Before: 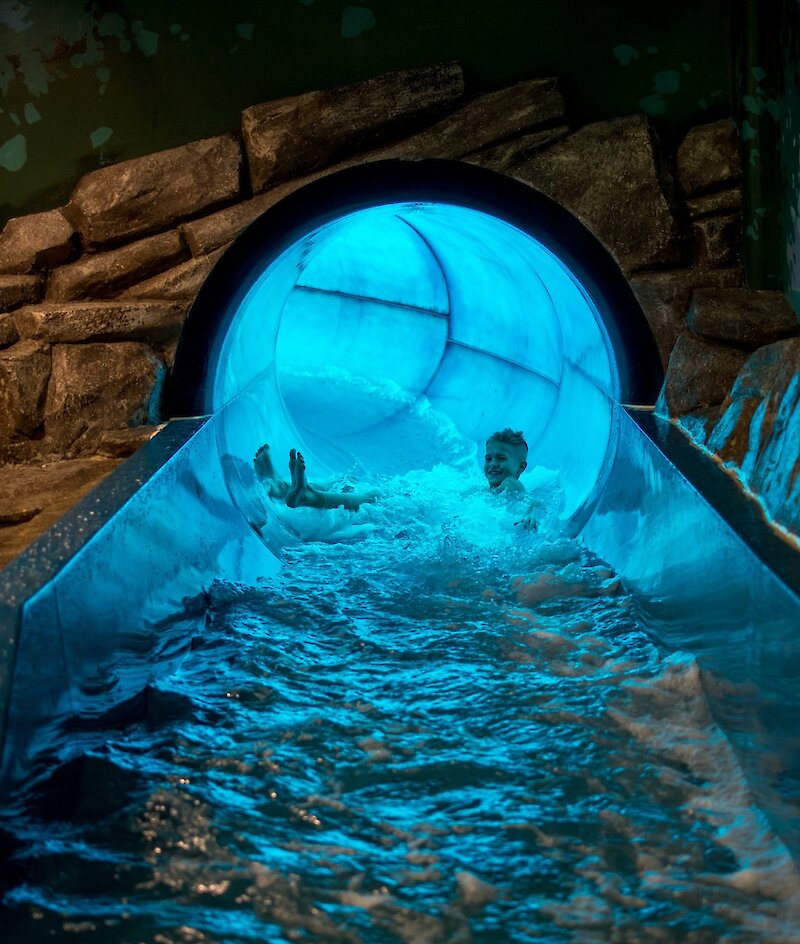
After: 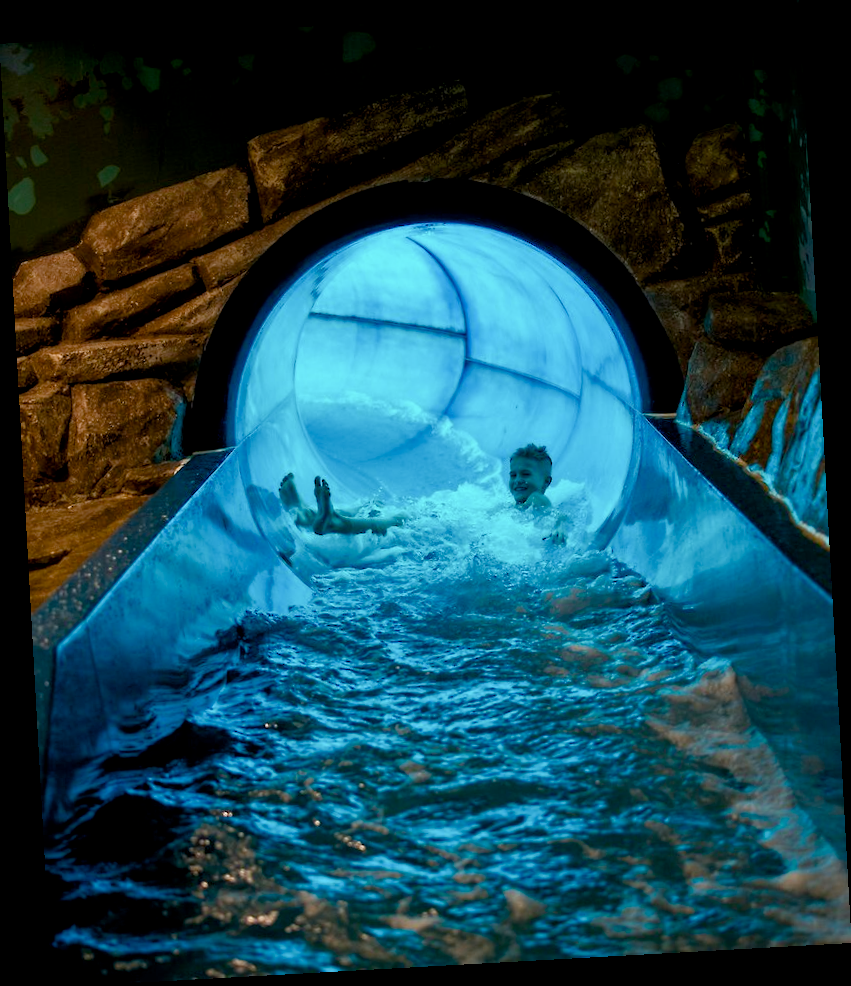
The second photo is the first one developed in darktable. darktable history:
exposure: black level correction 0.005, exposure 0.001 EV, compensate highlight preservation false
rotate and perspective: rotation -3.18°, automatic cropping off
color balance rgb: perceptual saturation grading › global saturation 20%, perceptual saturation grading › highlights -50%, perceptual saturation grading › shadows 30%
